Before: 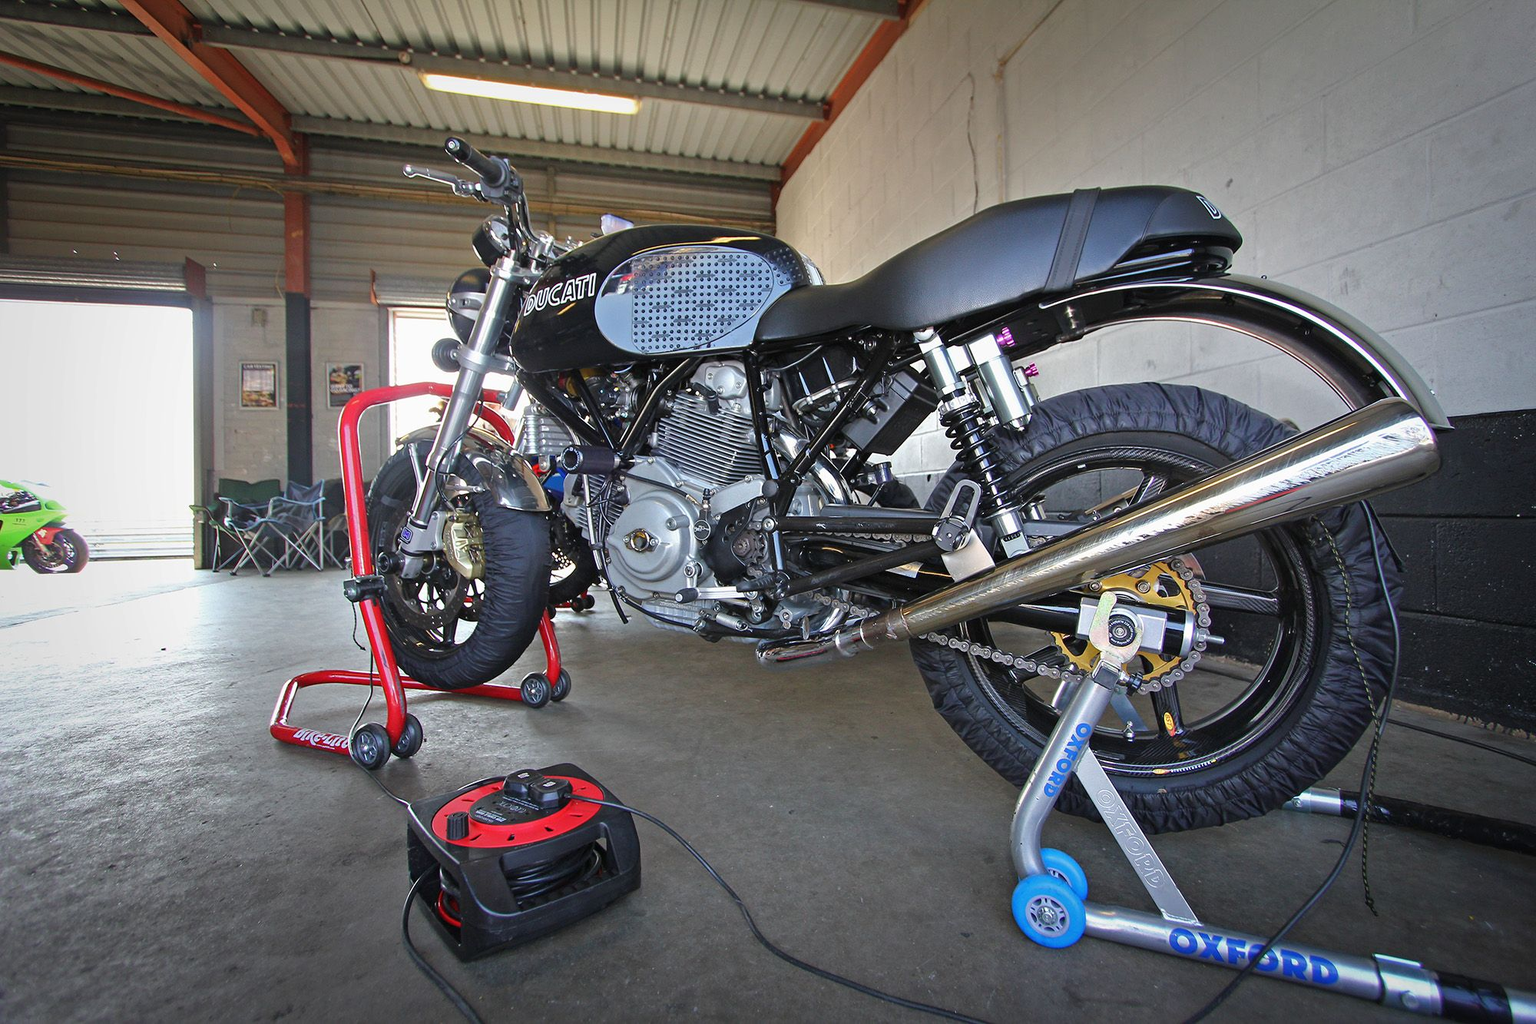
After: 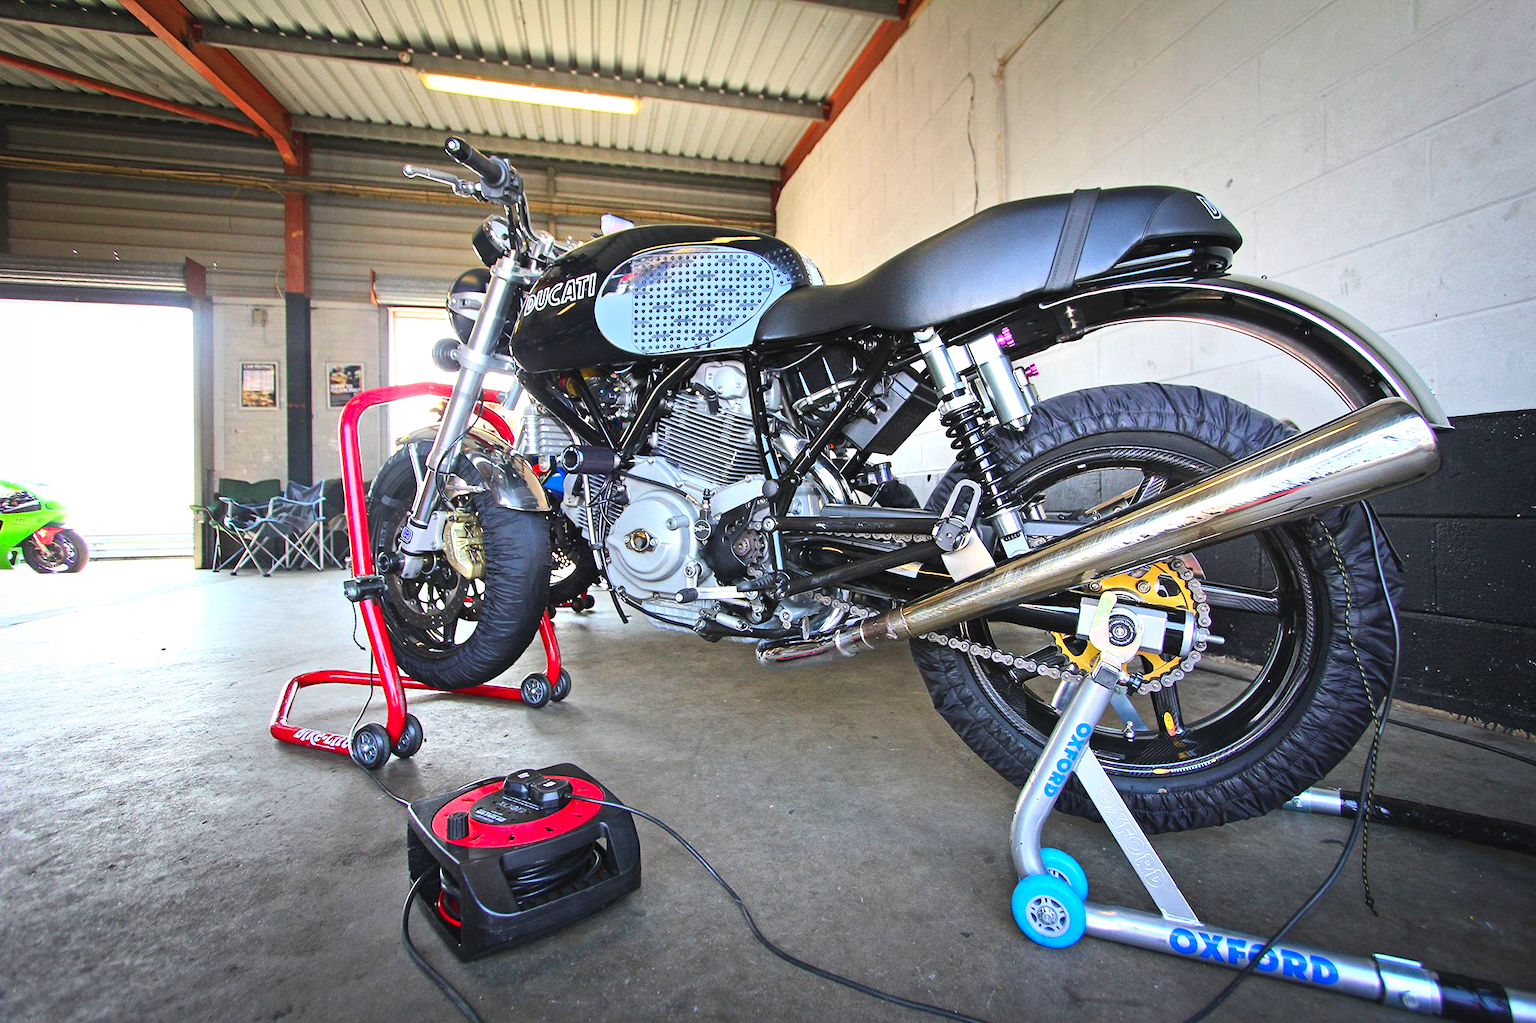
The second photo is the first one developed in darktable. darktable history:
contrast brightness saturation: contrast 0.24, brightness 0.26, saturation 0.39
tone equalizer: -8 EV -0.417 EV, -7 EV -0.389 EV, -6 EV -0.333 EV, -5 EV -0.222 EV, -3 EV 0.222 EV, -2 EV 0.333 EV, -1 EV 0.389 EV, +0 EV 0.417 EV, edges refinement/feathering 500, mask exposure compensation -1.25 EV, preserve details no
